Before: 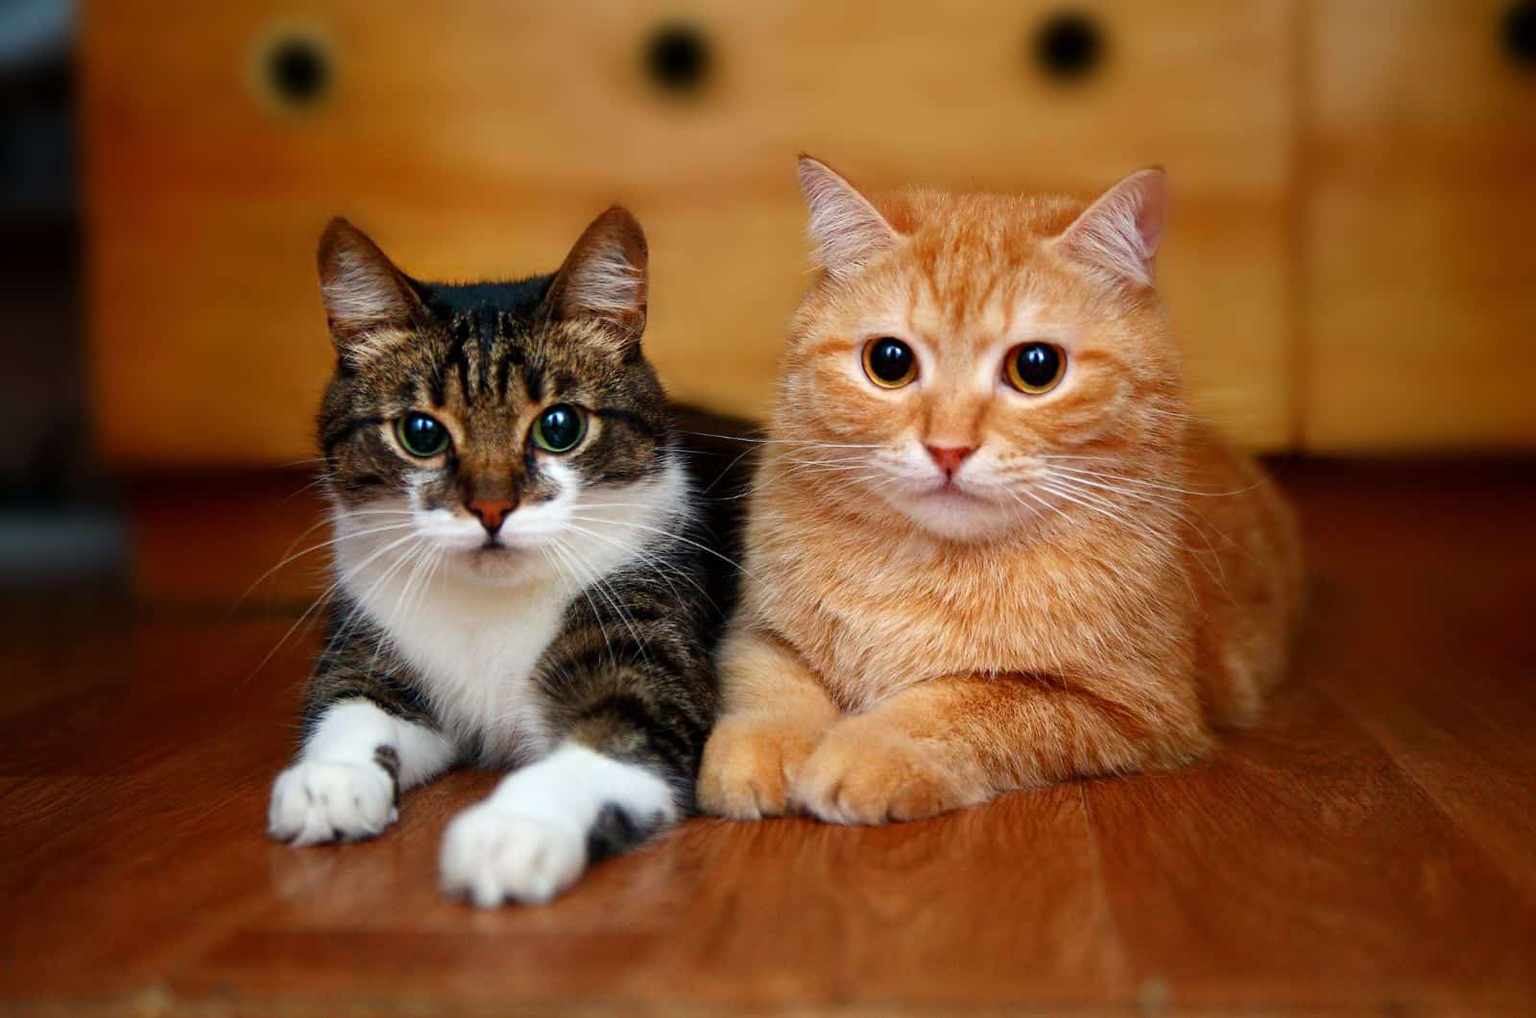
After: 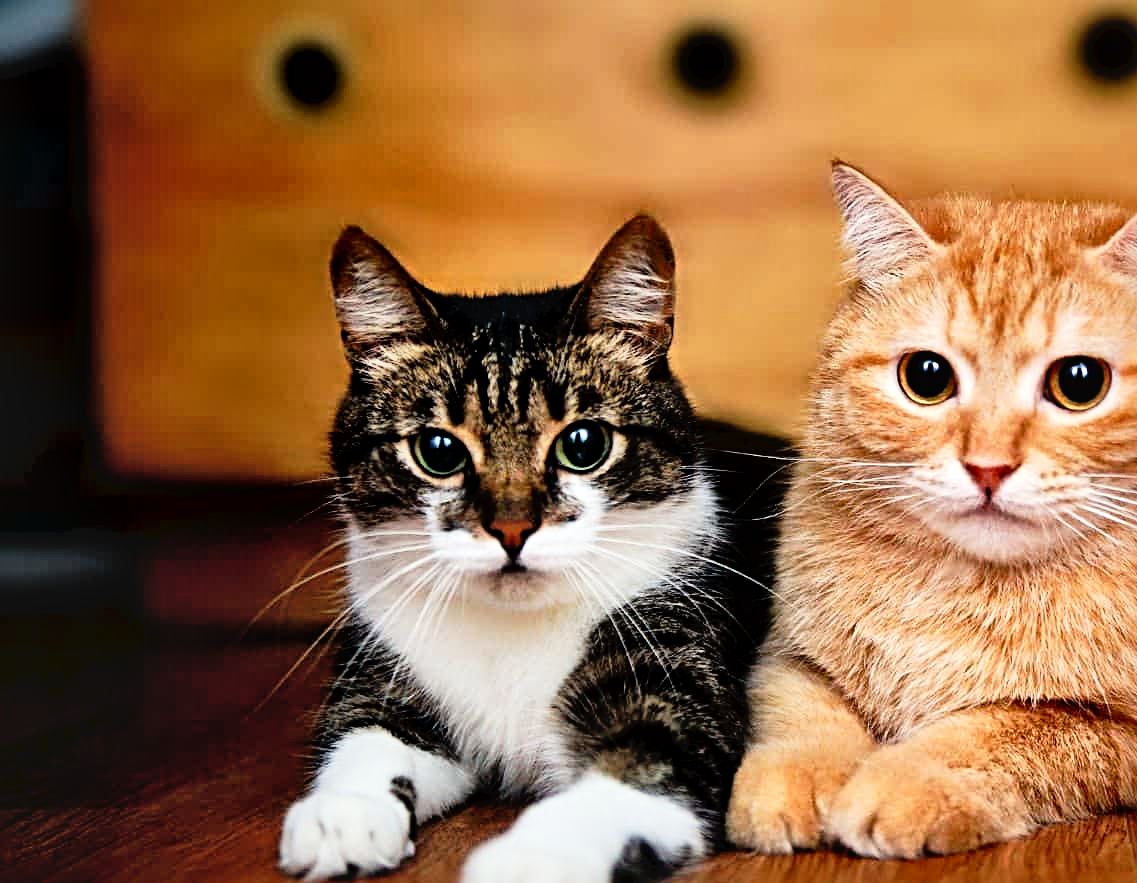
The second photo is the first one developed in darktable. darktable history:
tone curve: curves: ch0 [(0, 0) (0.003, 0.049) (0.011, 0.051) (0.025, 0.055) (0.044, 0.065) (0.069, 0.081) (0.1, 0.11) (0.136, 0.15) (0.177, 0.195) (0.224, 0.242) (0.277, 0.308) (0.335, 0.375) (0.399, 0.436) (0.468, 0.5) (0.543, 0.574) (0.623, 0.665) (0.709, 0.761) (0.801, 0.851) (0.898, 0.933) (1, 1)], preserve colors none
tone equalizer: on, module defaults
local contrast: mode bilateral grid, contrast 25, coarseness 47, detail 151%, midtone range 0.2
crop: right 28.885%, bottom 16.626%
white balance: emerald 1
filmic rgb: black relative exposure -5 EV, hardness 2.88, contrast 1.3, highlights saturation mix -10%
exposure: exposure 0.3 EV, compensate highlight preservation false
sharpen: radius 4.883
